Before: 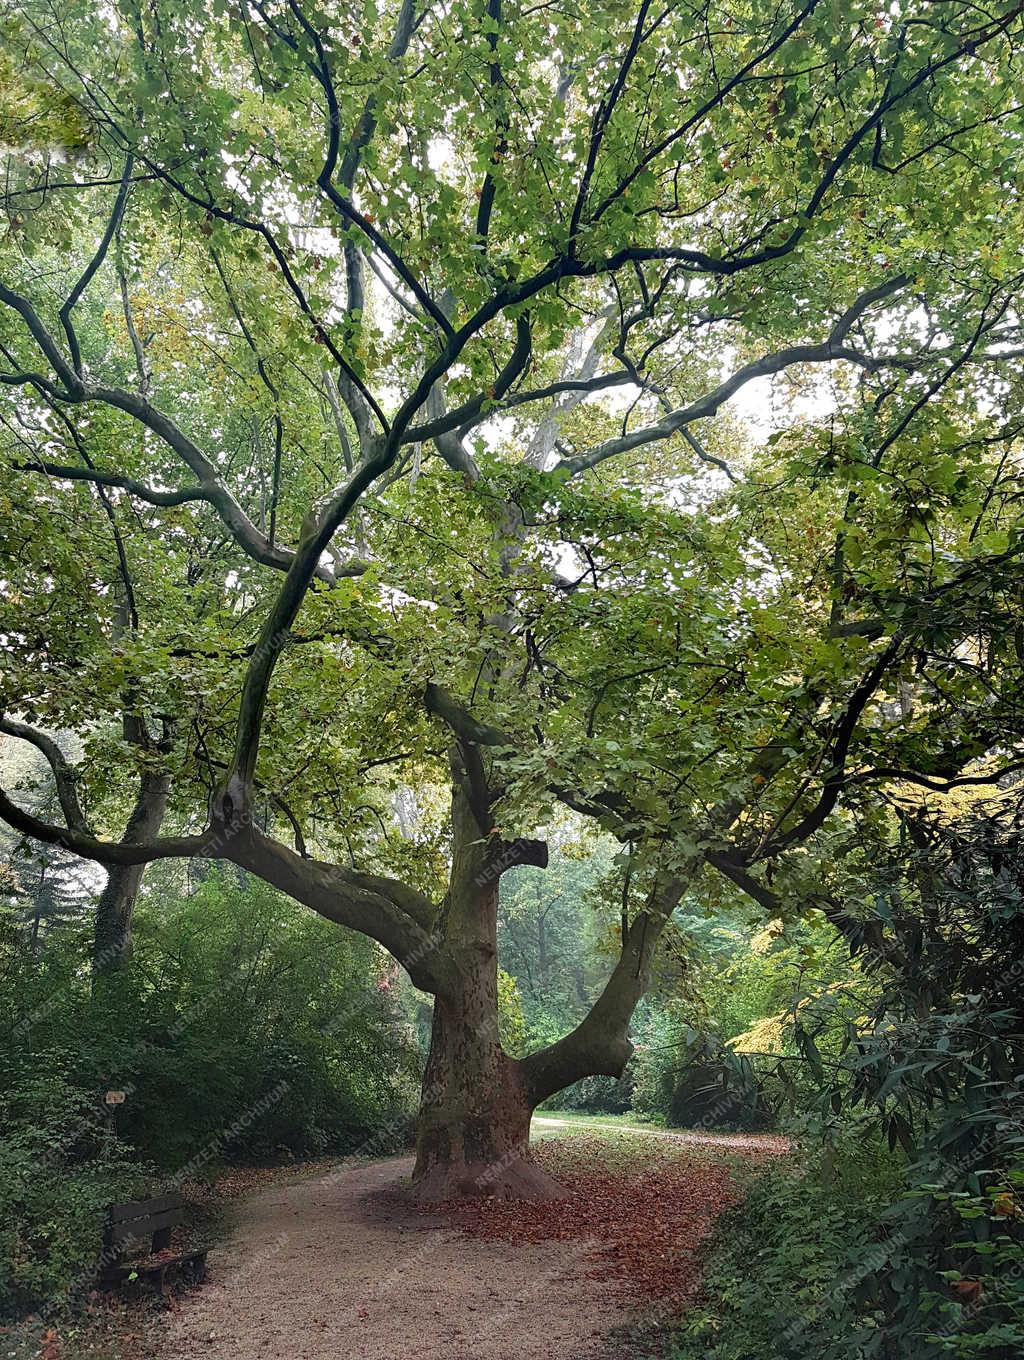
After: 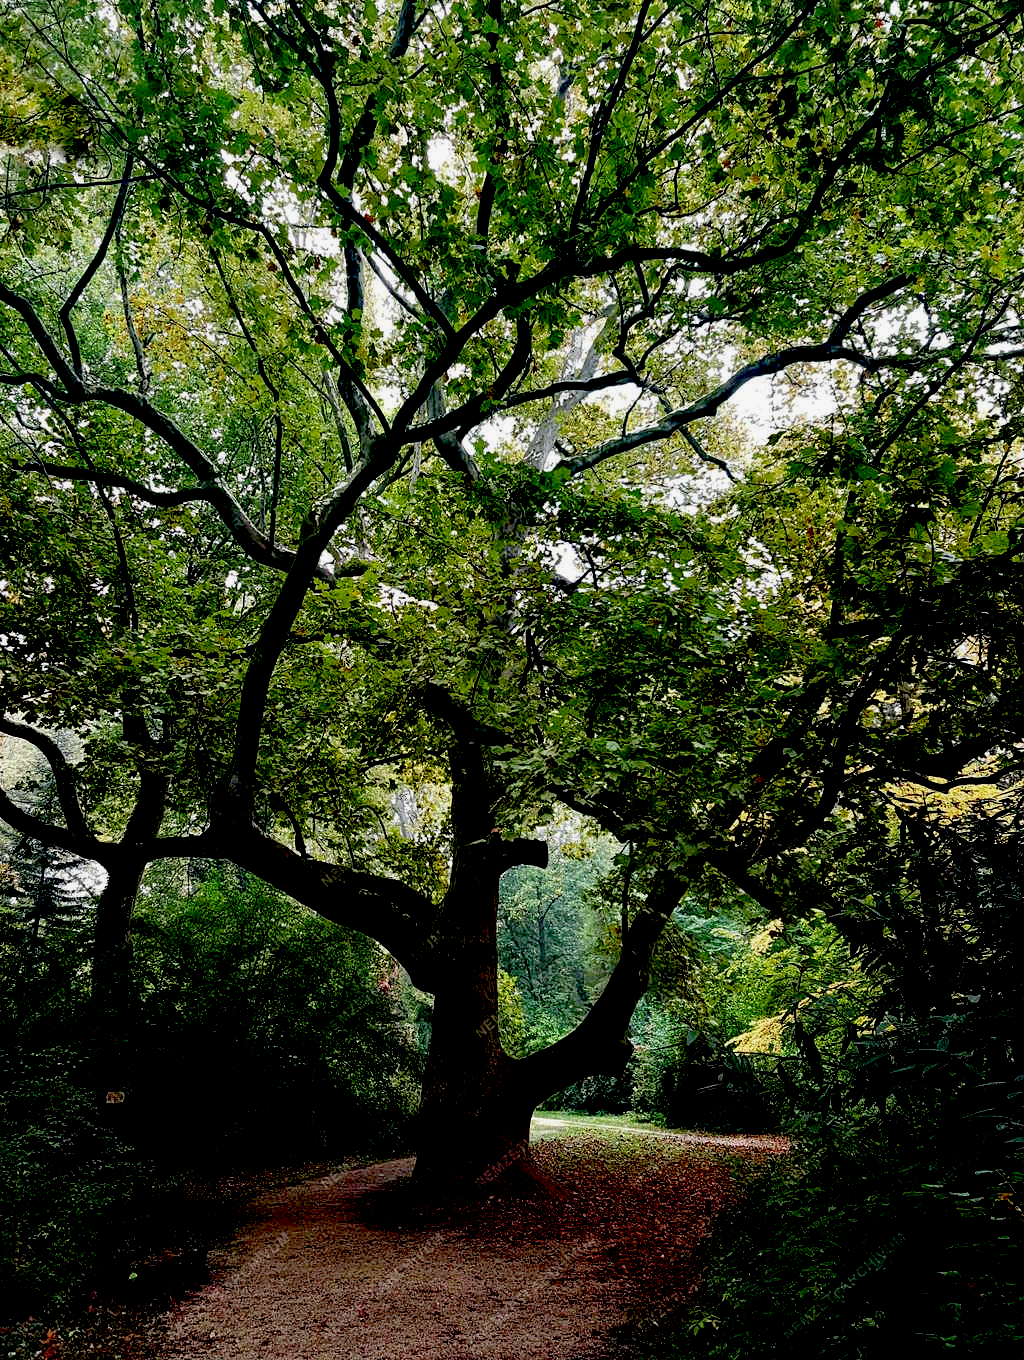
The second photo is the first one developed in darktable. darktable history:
exposure: black level correction 0.098, exposure -0.09 EV, compensate exposure bias true, compensate highlight preservation false
